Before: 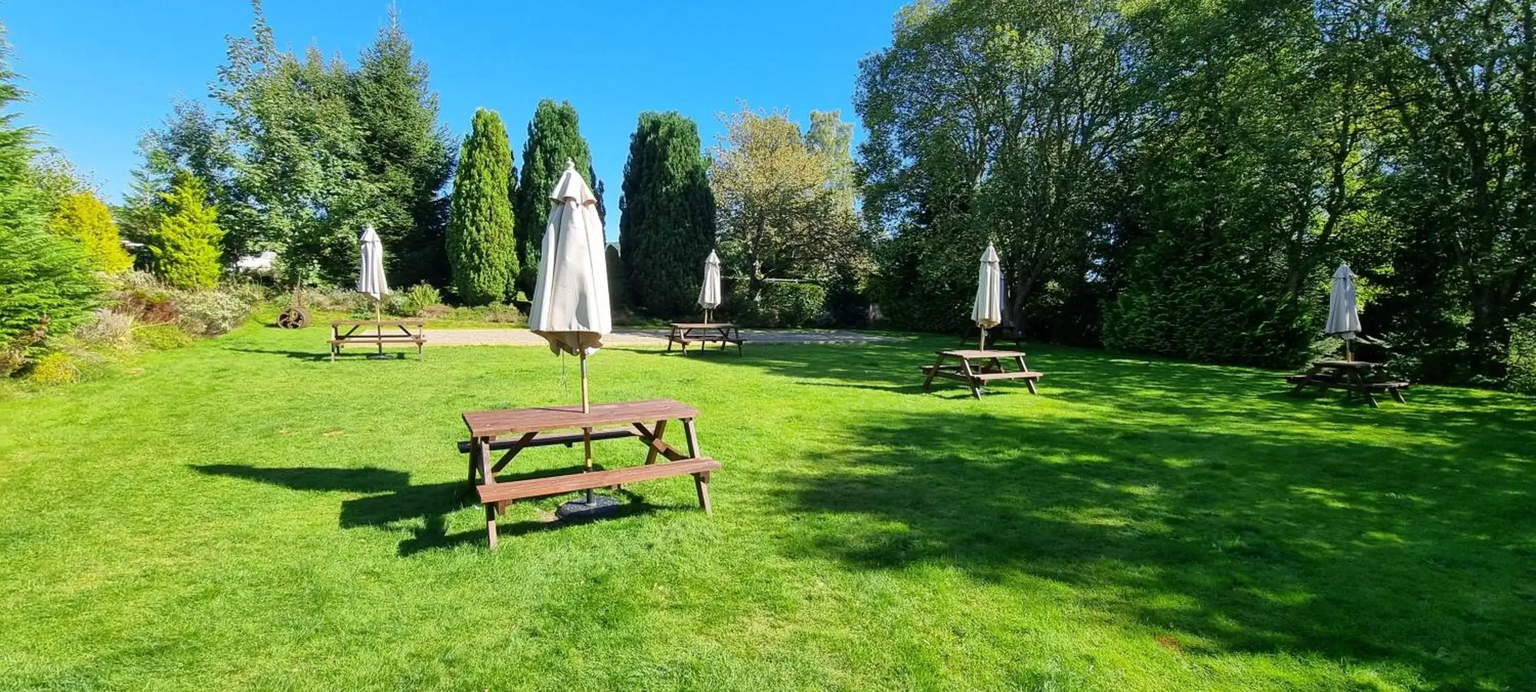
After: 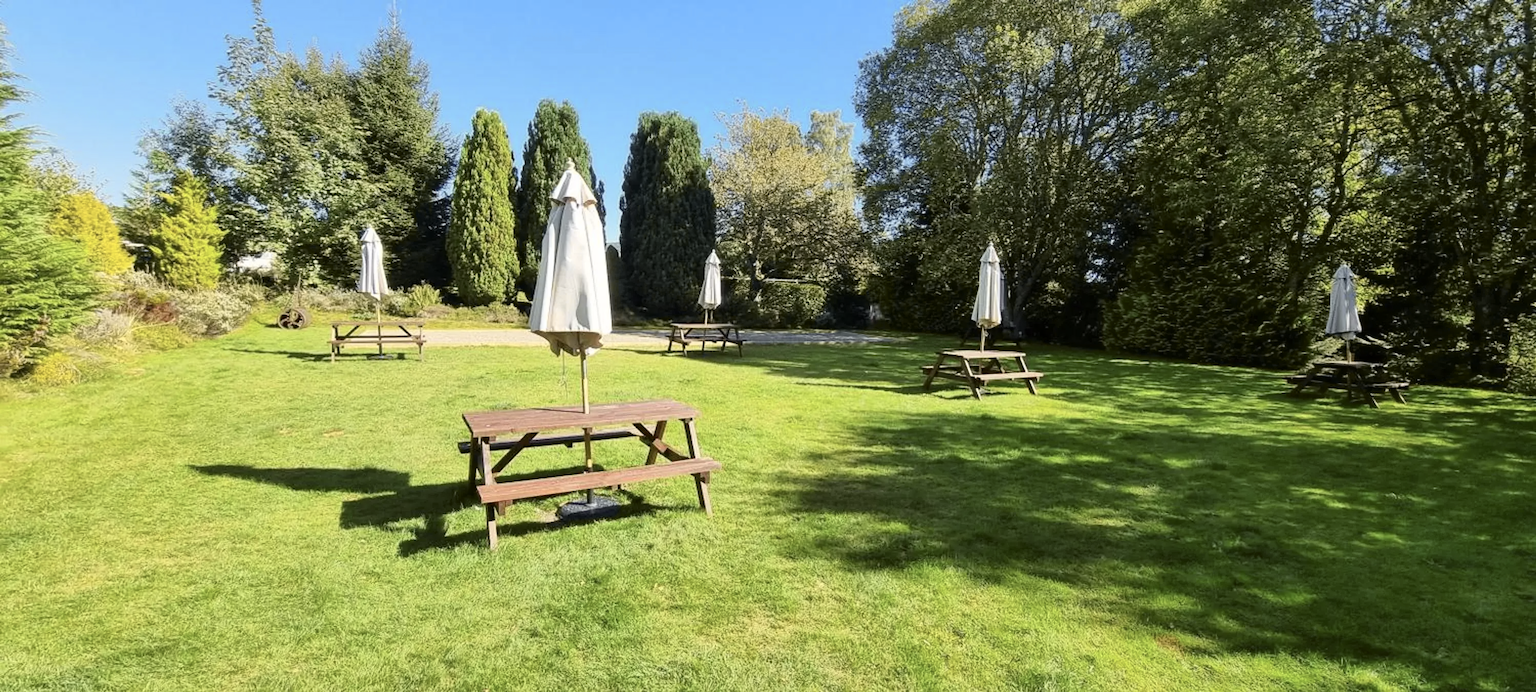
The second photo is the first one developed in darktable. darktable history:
tone curve: curves: ch0 [(0, 0) (0.765, 0.816) (1, 1)]; ch1 [(0, 0) (0.425, 0.464) (0.5, 0.5) (0.531, 0.522) (0.588, 0.575) (0.994, 0.939)]; ch2 [(0, 0) (0.398, 0.435) (0.455, 0.481) (0.501, 0.504) (0.529, 0.544) (0.584, 0.585) (1, 0.911)], color space Lab, independent channels
